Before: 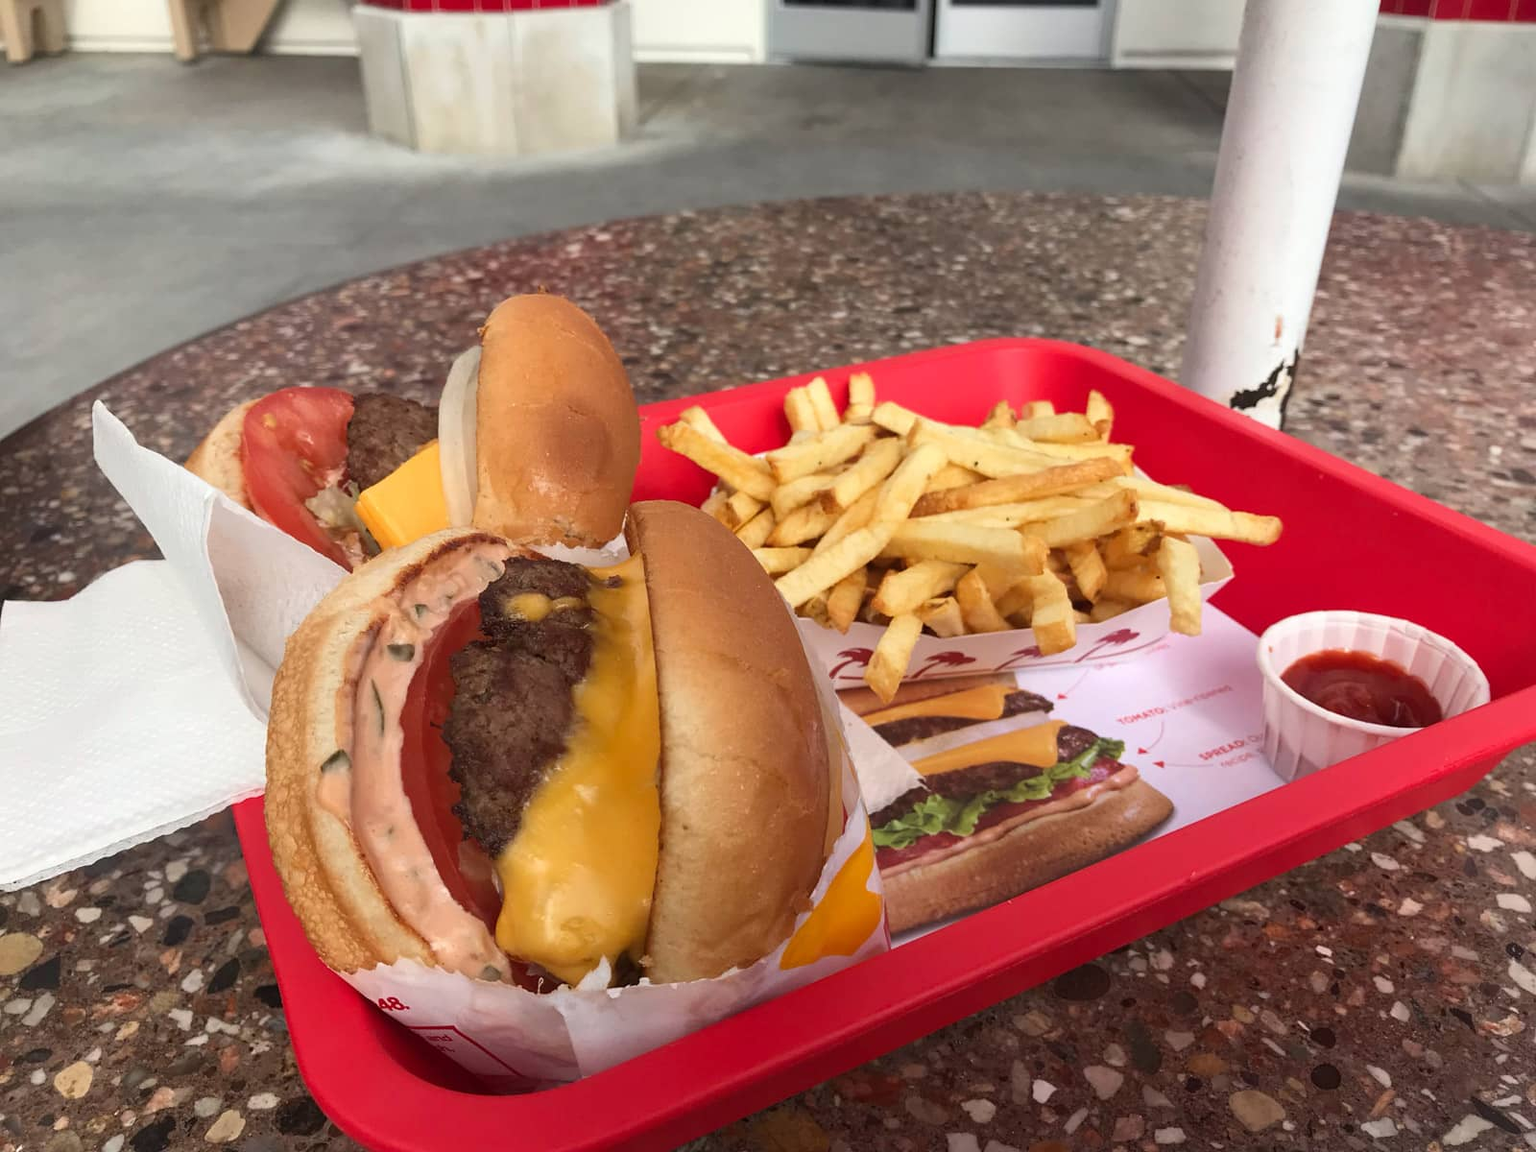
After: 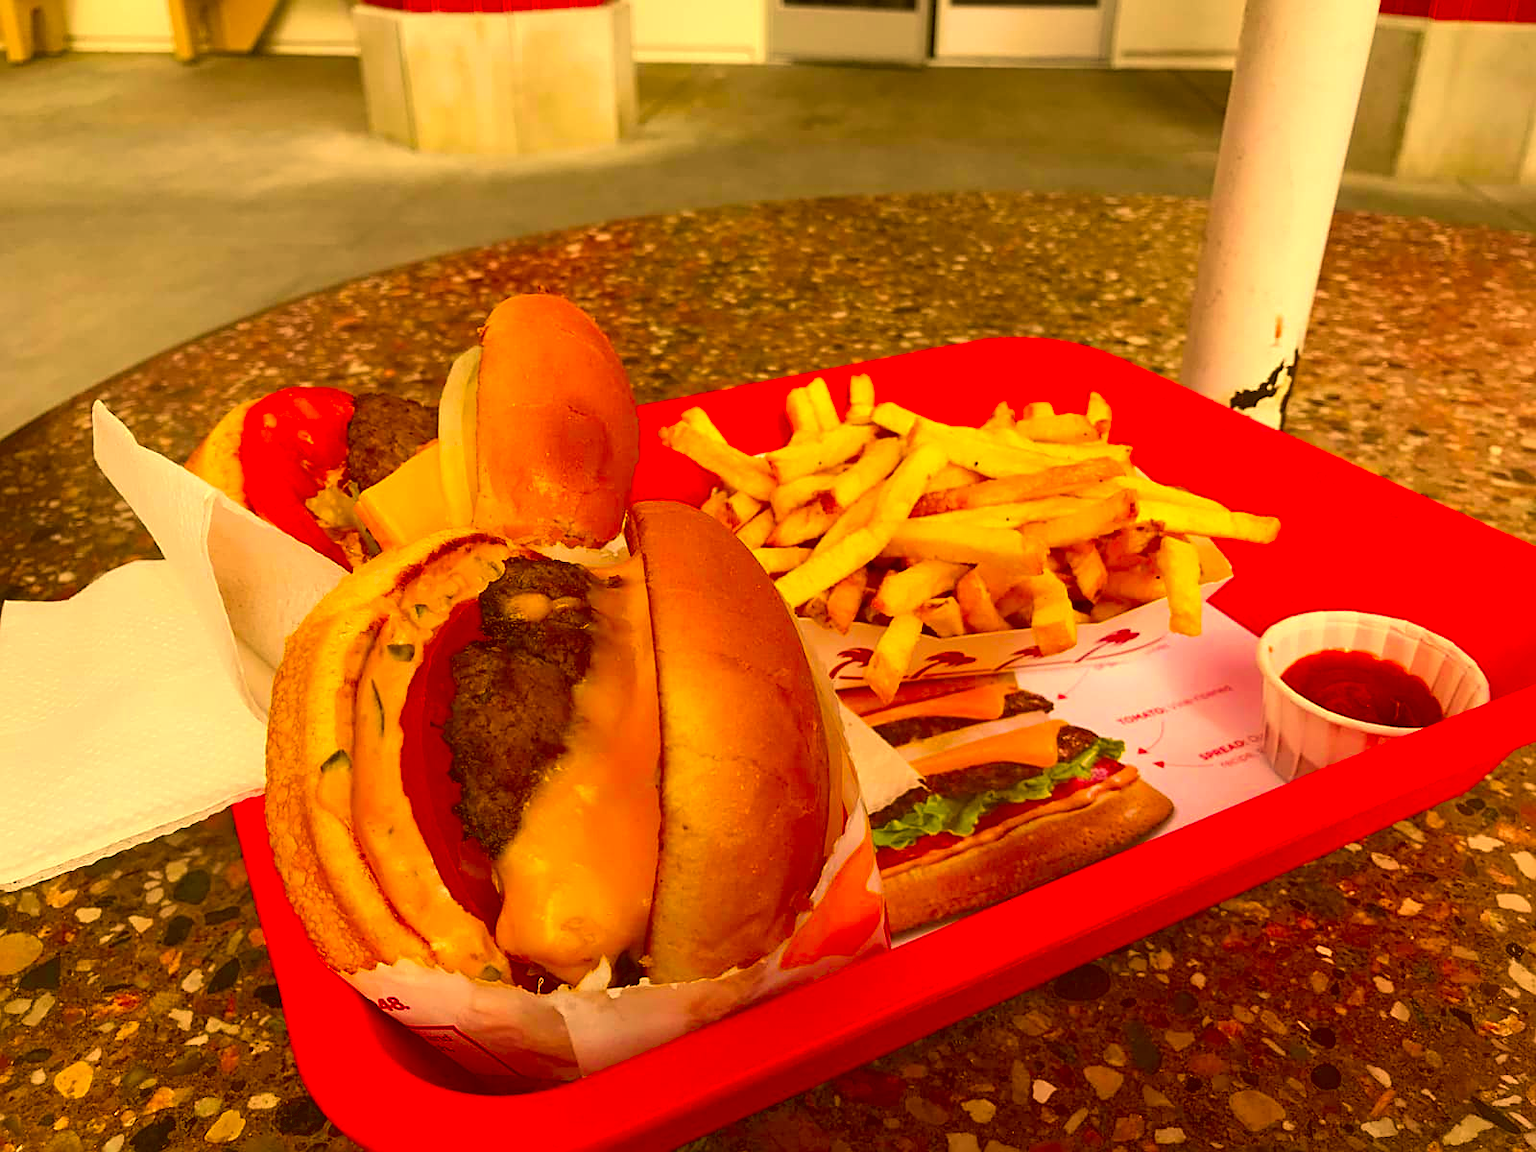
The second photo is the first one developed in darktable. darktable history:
velvia: strength 50.06%
color correction: highlights a* 10.65, highlights b* 29.89, shadows a* 2.57, shadows b* 17.63, saturation 1.75
sharpen: on, module defaults
